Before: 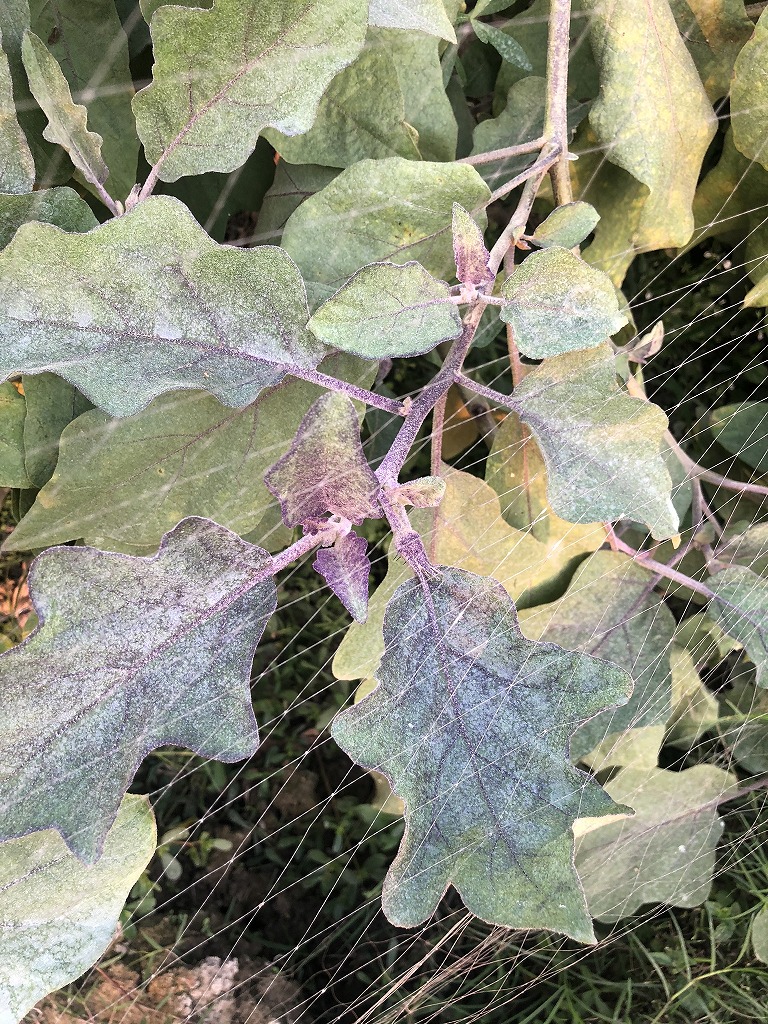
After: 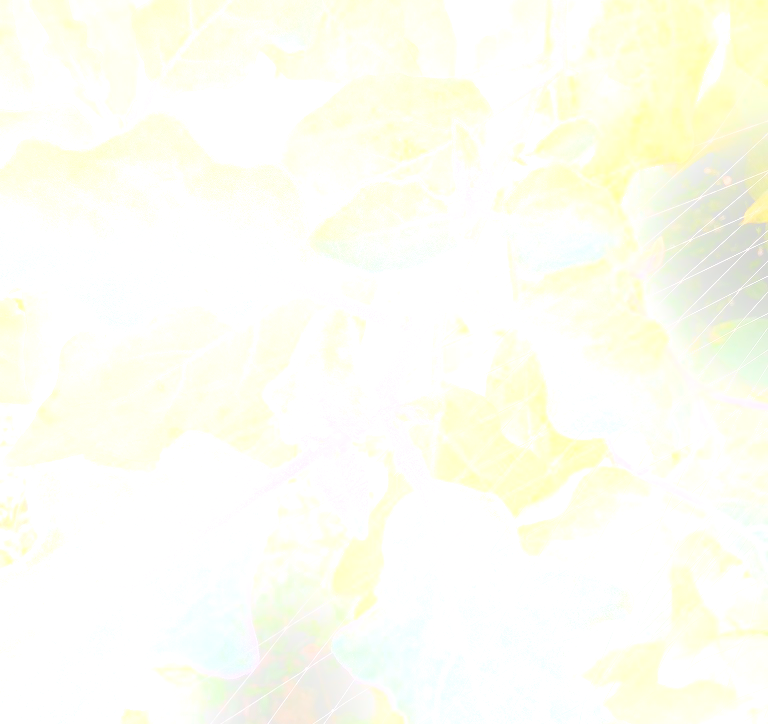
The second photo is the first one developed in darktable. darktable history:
bloom: size 25%, threshold 5%, strength 90%
crop and rotate: top 8.293%, bottom 20.996%
